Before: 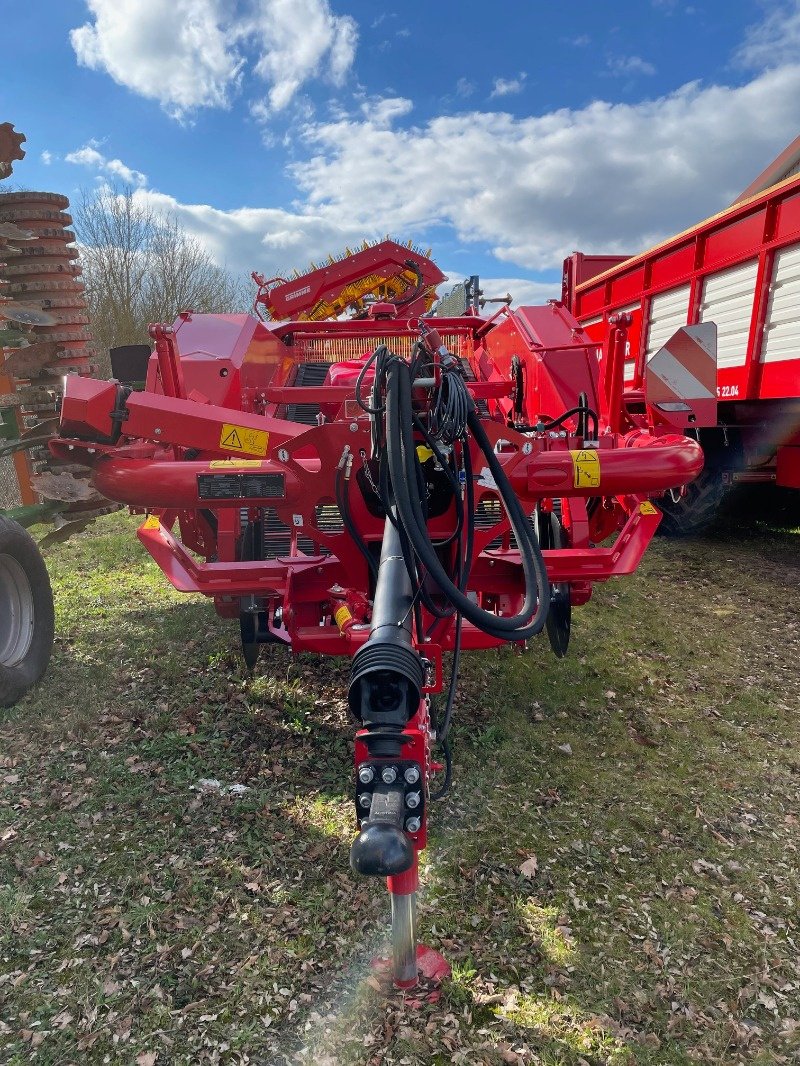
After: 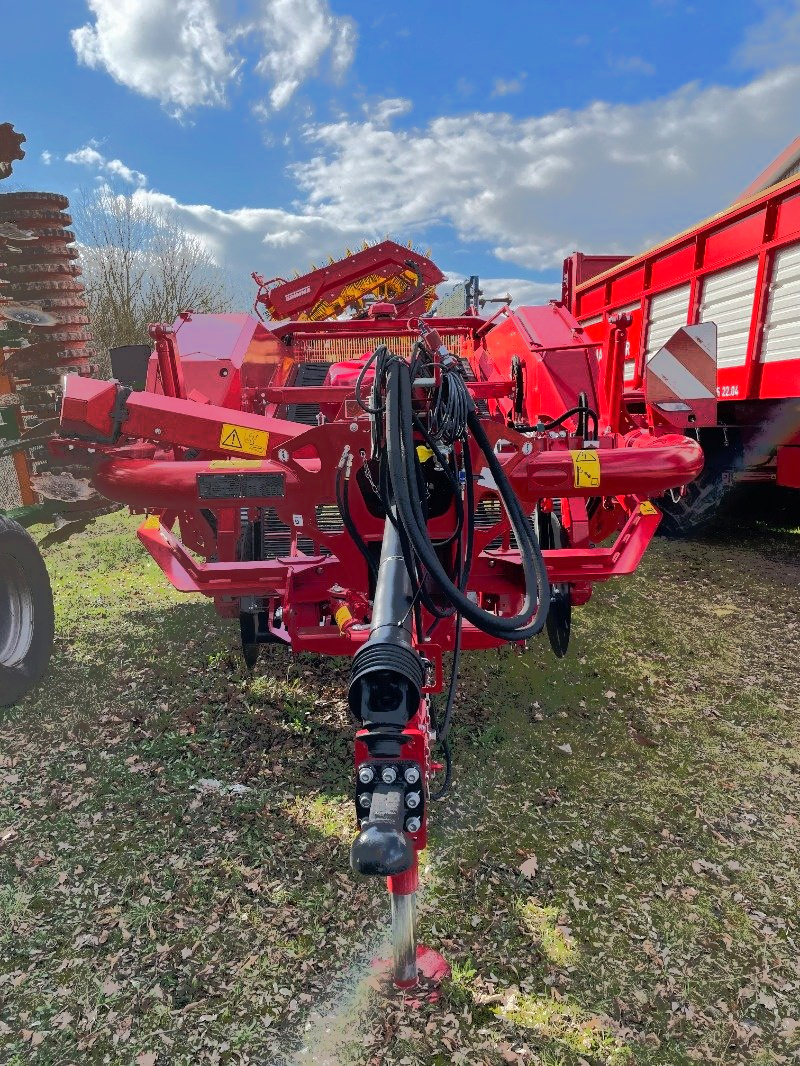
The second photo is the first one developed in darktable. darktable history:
tone equalizer: -7 EV -0.644 EV, -6 EV 1 EV, -5 EV -0.453 EV, -4 EV 0.467 EV, -3 EV 0.416 EV, -2 EV 0.143 EV, -1 EV -0.15 EV, +0 EV -0.417 EV, edges refinement/feathering 500, mask exposure compensation -1.57 EV, preserve details no
